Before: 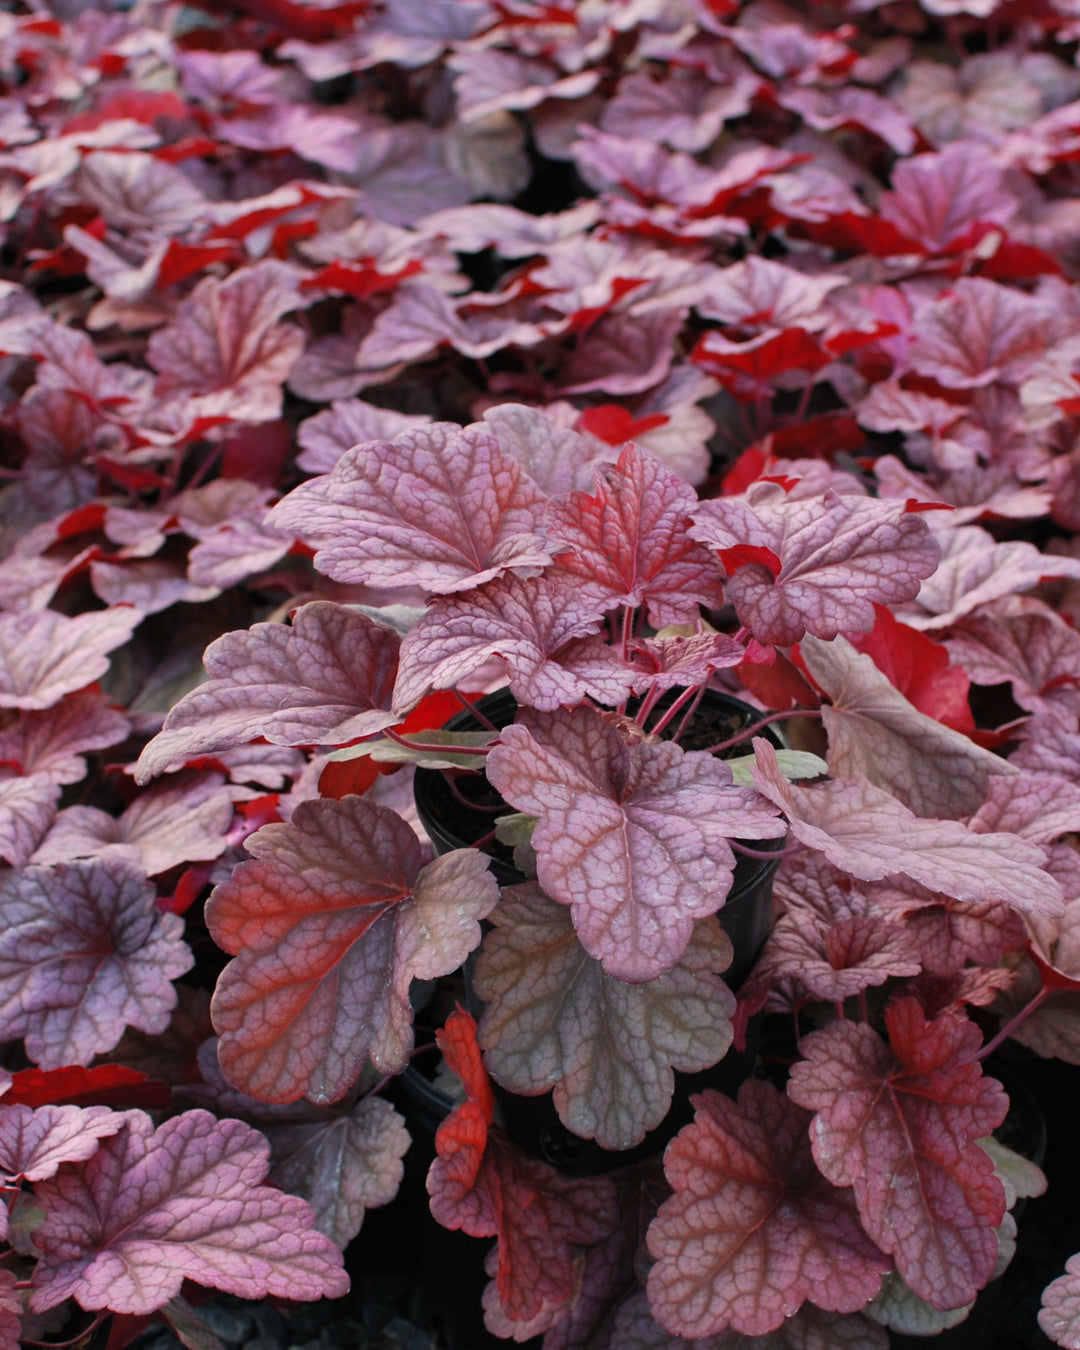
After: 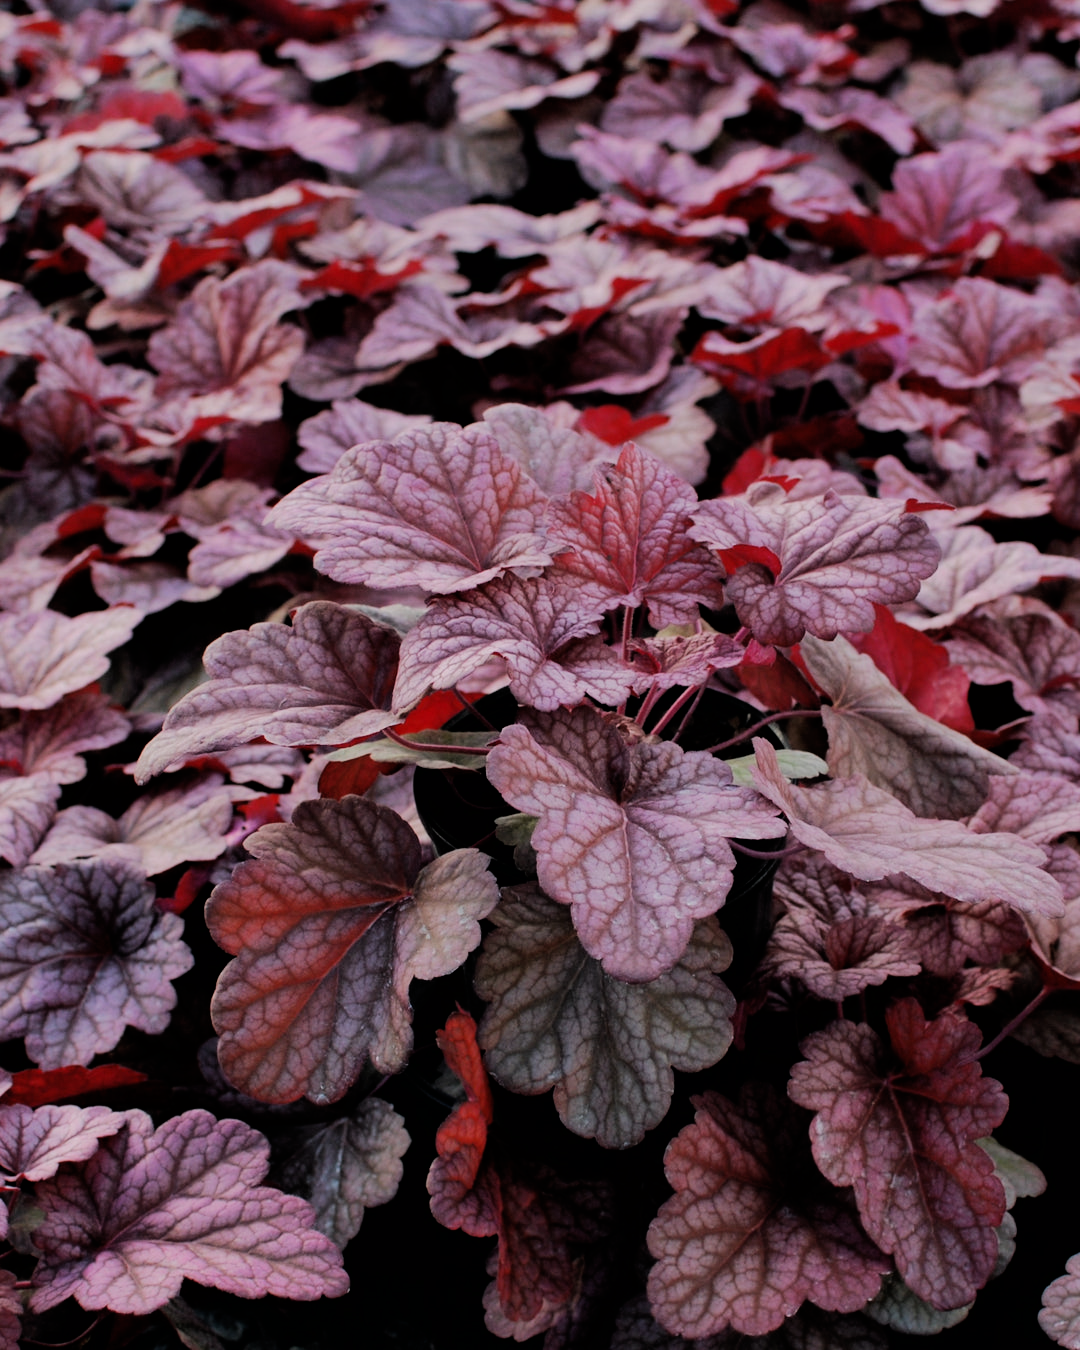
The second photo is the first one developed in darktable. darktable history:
filmic rgb: black relative exposure -5 EV, hardness 2.88, contrast 1.4, highlights saturation mix -30%
rgb curve: curves: ch0 [(0, 0) (0.175, 0.154) (0.785, 0.663) (1, 1)]
